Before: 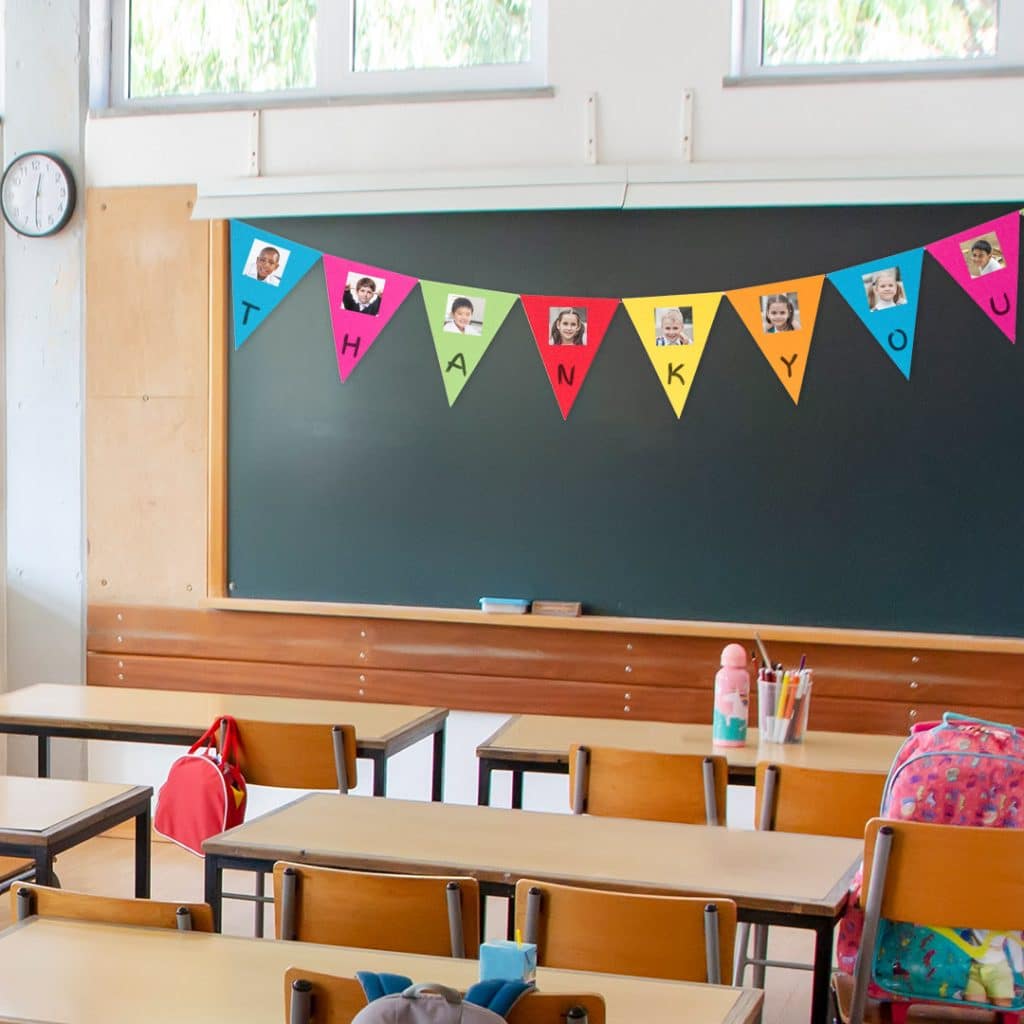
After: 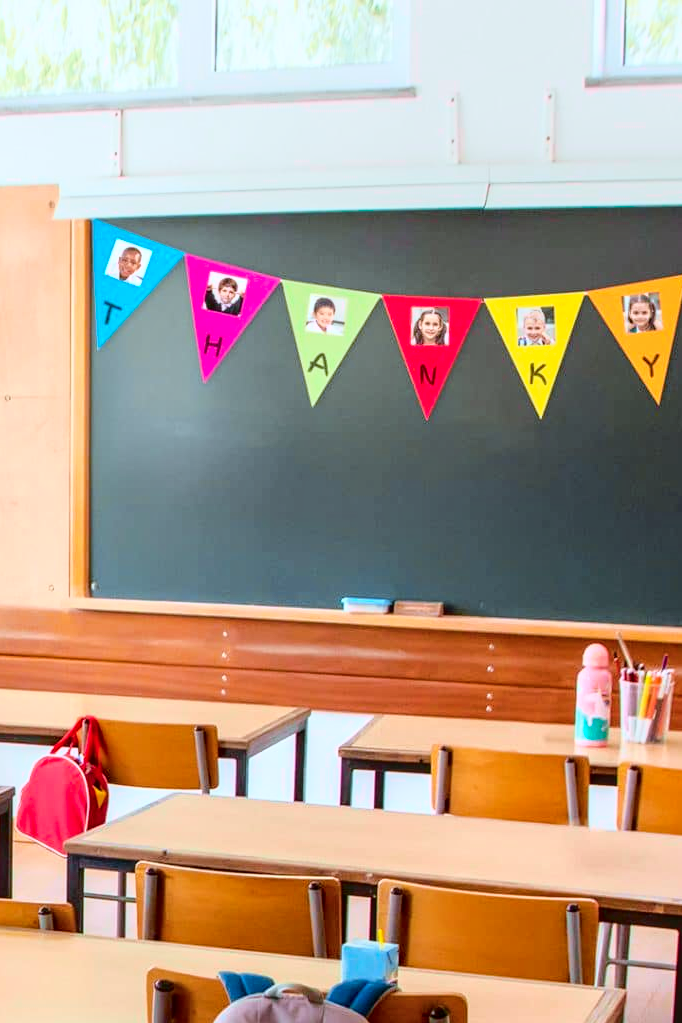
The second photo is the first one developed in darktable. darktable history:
color balance rgb: perceptual saturation grading › global saturation 25%, perceptual brilliance grading › mid-tones 10%, perceptual brilliance grading › shadows 15%, global vibrance 20%
color correction: highlights a* -3.28, highlights b* -6.24, shadows a* 3.1, shadows b* 5.19
crop and rotate: left 13.537%, right 19.796%
local contrast: on, module defaults
tone curve: curves: ch0 [(0, 0) (0.105, 0.068) (0.195, 0.162) (0.283, 0.283) (0.384, 0.404) (0.485, 0.531) (0.638, 0.681) (0.795, 0.879) (1, 0.977)]; ch1 [(0, 0) (0.161, 0.092) (0.35, 0.33) (0.379, 0.401) (0.456, 0.469) (0.504, 0.501) (0.512, 0.523) (0.58, 0.597) (0.635, 0.646) (1, 1)]; ch2 [(0, 0) (0.371, 0.362) (0.437, 0.437) (0.5, 0.5) (0.53, 0.523) (0.56, 0.58) (0.622, 0.606) (1, 1)], color space Lab, independent channels, preserve colors none
